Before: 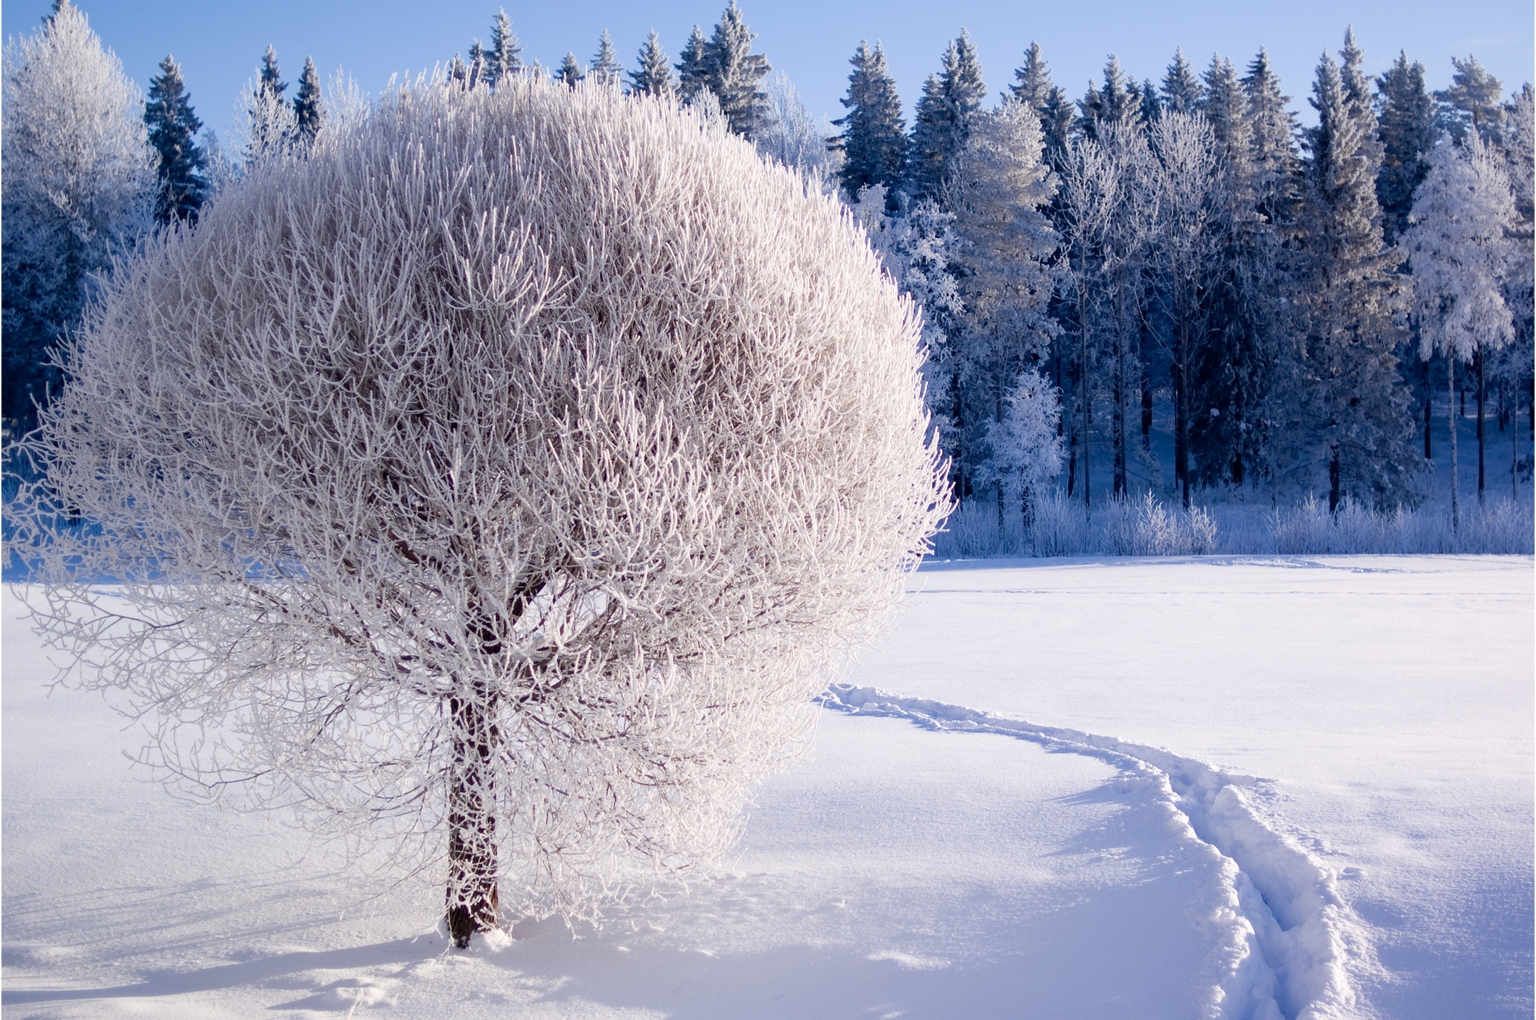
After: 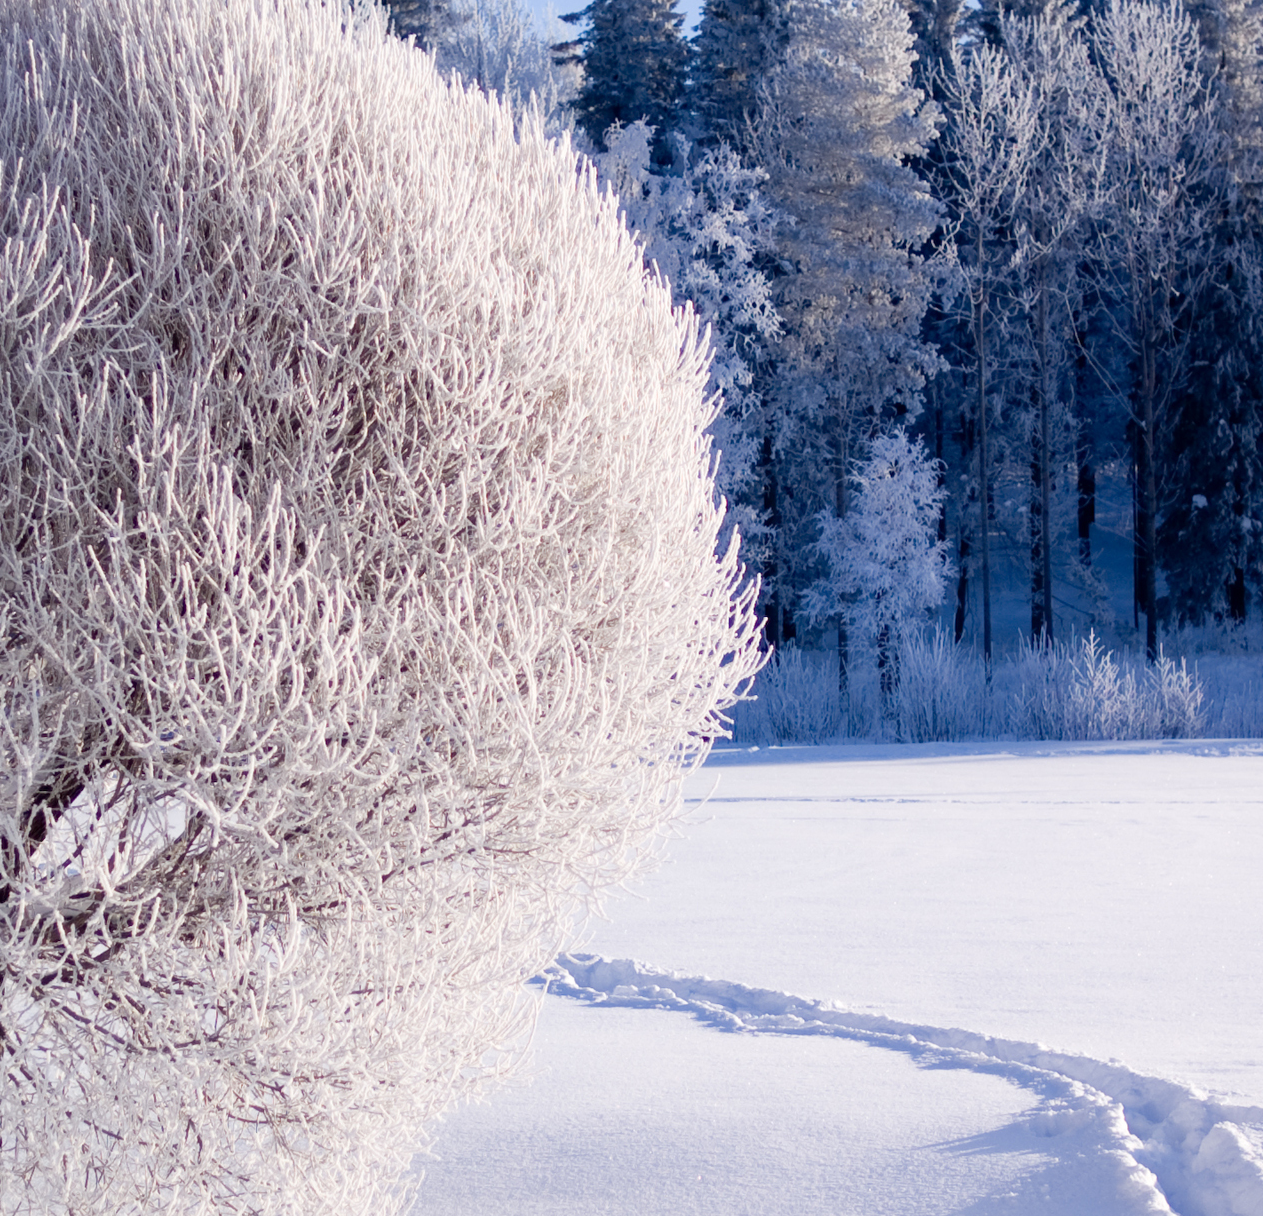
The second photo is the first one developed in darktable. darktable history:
crop: left 32.261%, top 10.992%, right 18.368%, bottom 17.473%
